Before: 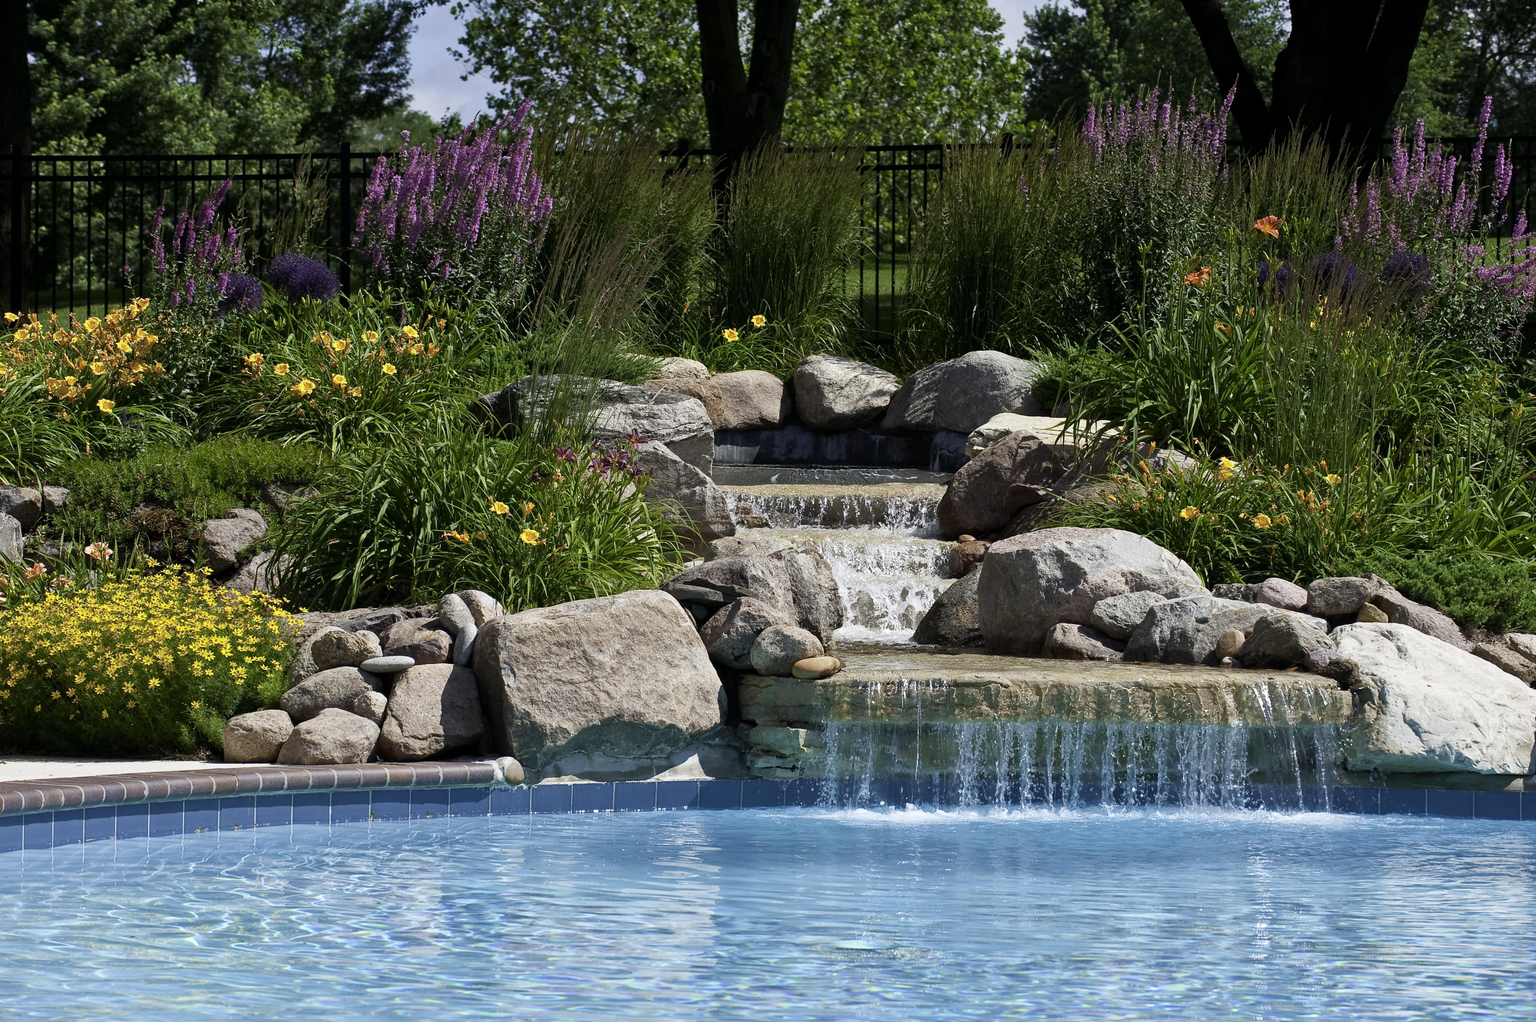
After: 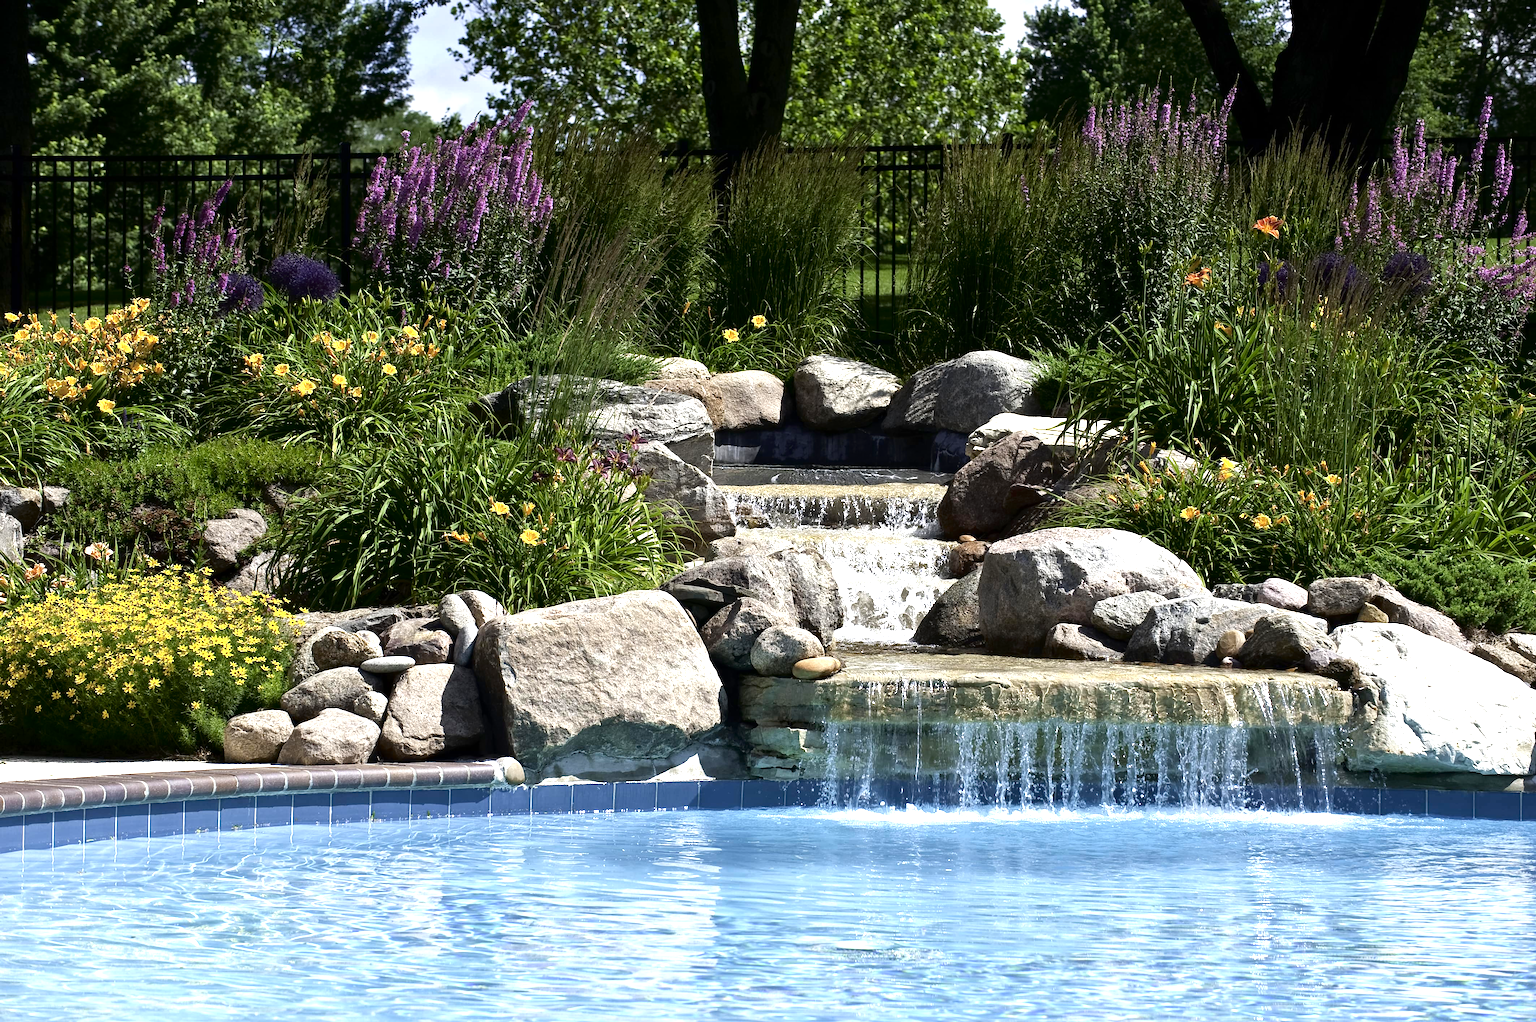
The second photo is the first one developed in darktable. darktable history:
tone curve: curves: ch0 [(0, 0) (0.003, 0.001) (0.011, 0.004) (0.025, 0.011) (0.044, 0.021) (0.069, 0.028) (0.1, 0.036) (0.136, 0.051) (0.177, 0.085) (0.224, 0.127) (0.277, 0.193) (0.335, 0.266) (0.399, 0.338) (0.468, 0.419) (0.543, 0.504) (0.623, 0.593) (0.709, 0.689) (0.801, 0.784) (0.898, 0.888) (1, 1)], color space Lab, independent channels, preserve colors none
exposure: black level correction 0, exposure 0.947 EV, compensate exposure bias true, compensate highlight preservation false
